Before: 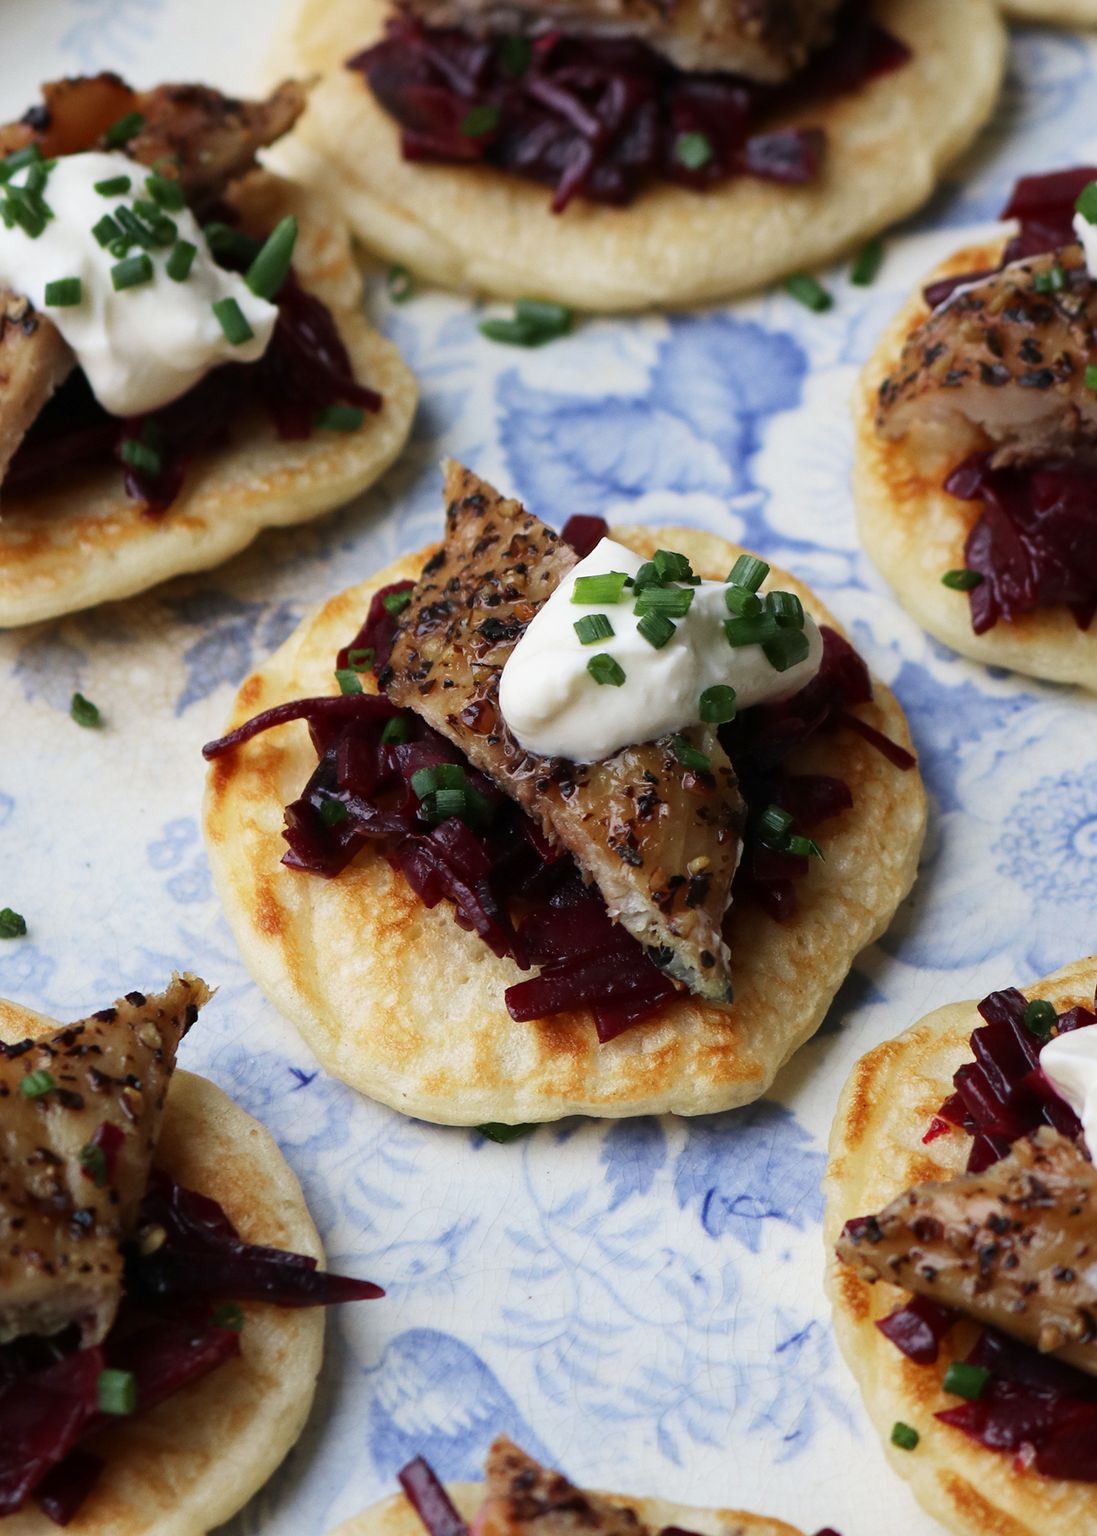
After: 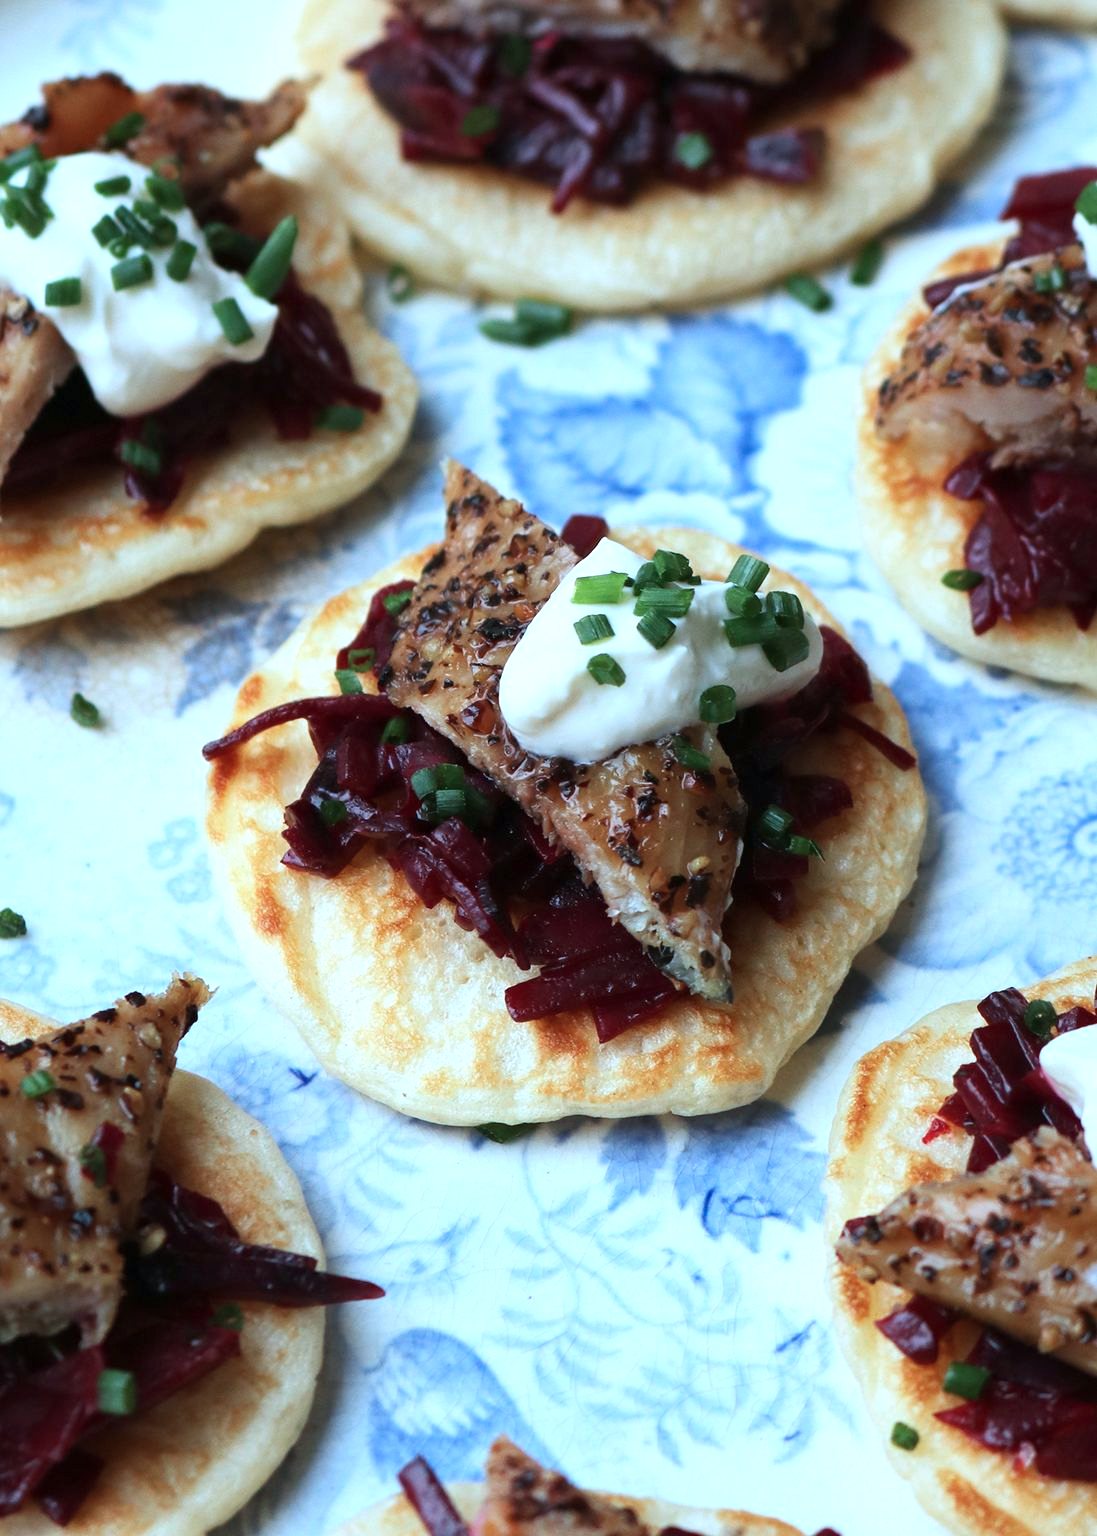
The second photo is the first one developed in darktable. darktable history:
color correction: highlights a* -9.67, highlights b* -21.86
exposure: black level correction 0, exposure 0.498 EV, compensate exposure bias true, compensate highlight preservation false
